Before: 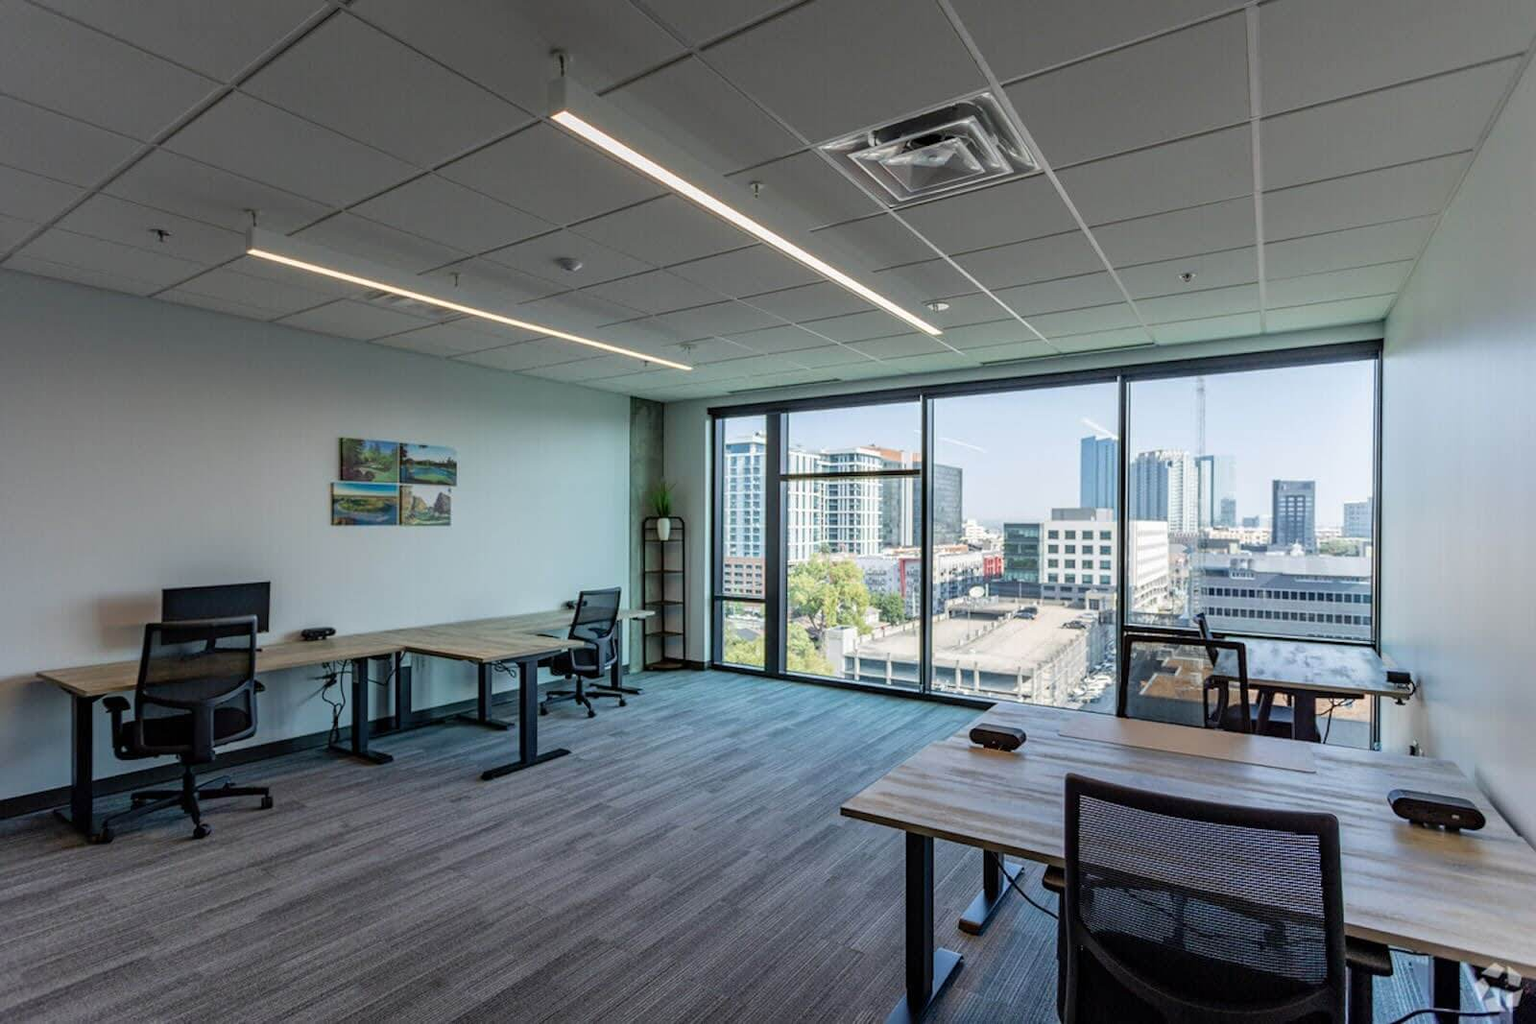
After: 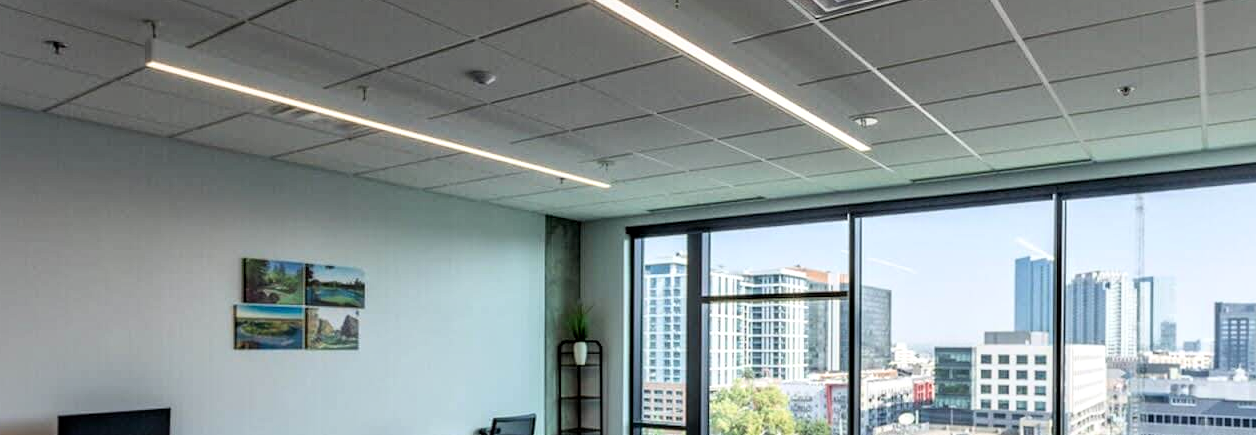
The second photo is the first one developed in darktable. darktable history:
exposure: exposure 0.212 EV, compensate highlight preservation false
local contrast: mode bilateral grid, contrast 20, coarseness 49, detail 132%, midtone range 0.2
crop: left 6.996%, top 18.647%, right 14.464%, bottom 40.577%
filmic rgb: black relative exposure -12.07 EV, white relative exposure 2.81 EV, target black luminance 0%, hardness 8.02, latitude 71.1%, contrast 1.138, highlights saturation mix 10.39%, shadows ↔ highlights balance -0.386%, color science v6 (2022)
